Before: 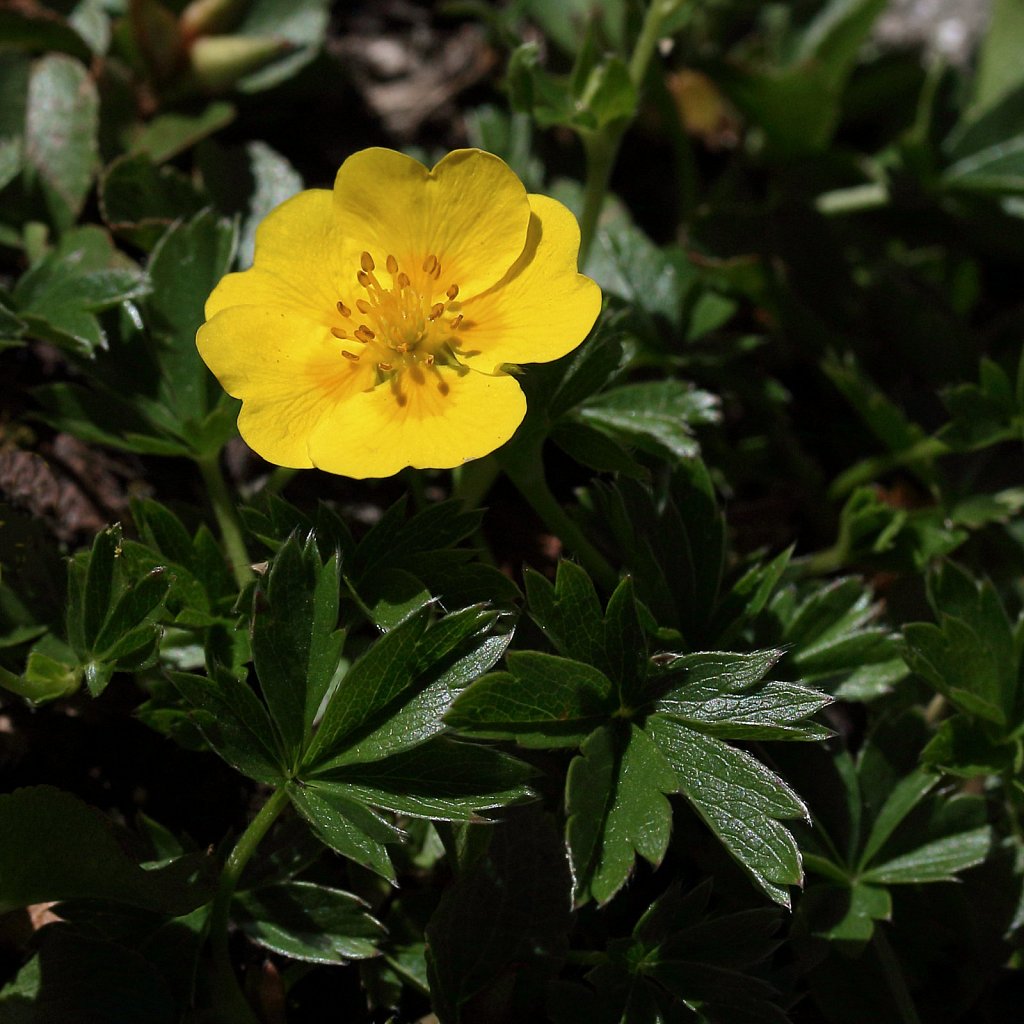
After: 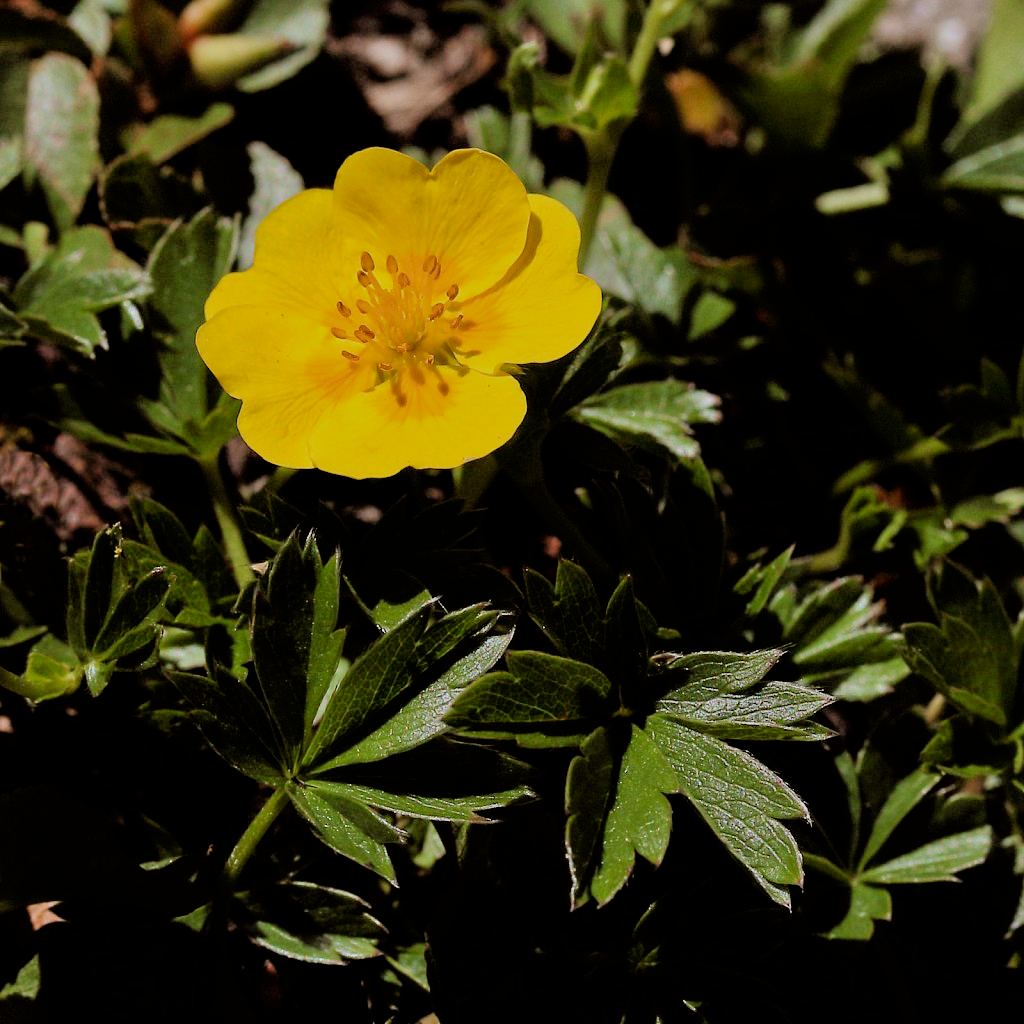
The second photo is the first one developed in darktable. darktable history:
tone equalizer: -7 EV 0.15 EV, -6 EV 0.6 EV, -5 EV 1.15 EV, -4 EV 1.33 EV, -3 EV 1.15 EV, -2 EV 0.6 EV, -1 EV 0.15 EV, mask exposure compensation -0.5 EV
filmic rgb: black relative exposure -7.15 EV, white relative exposure 5.36 EV, hardness 3.02
rgb levels: mode RGB, independent channels, levels [[0, 0.5, 1], [0, 0.521, 1], [0, 0.536, 1]]
